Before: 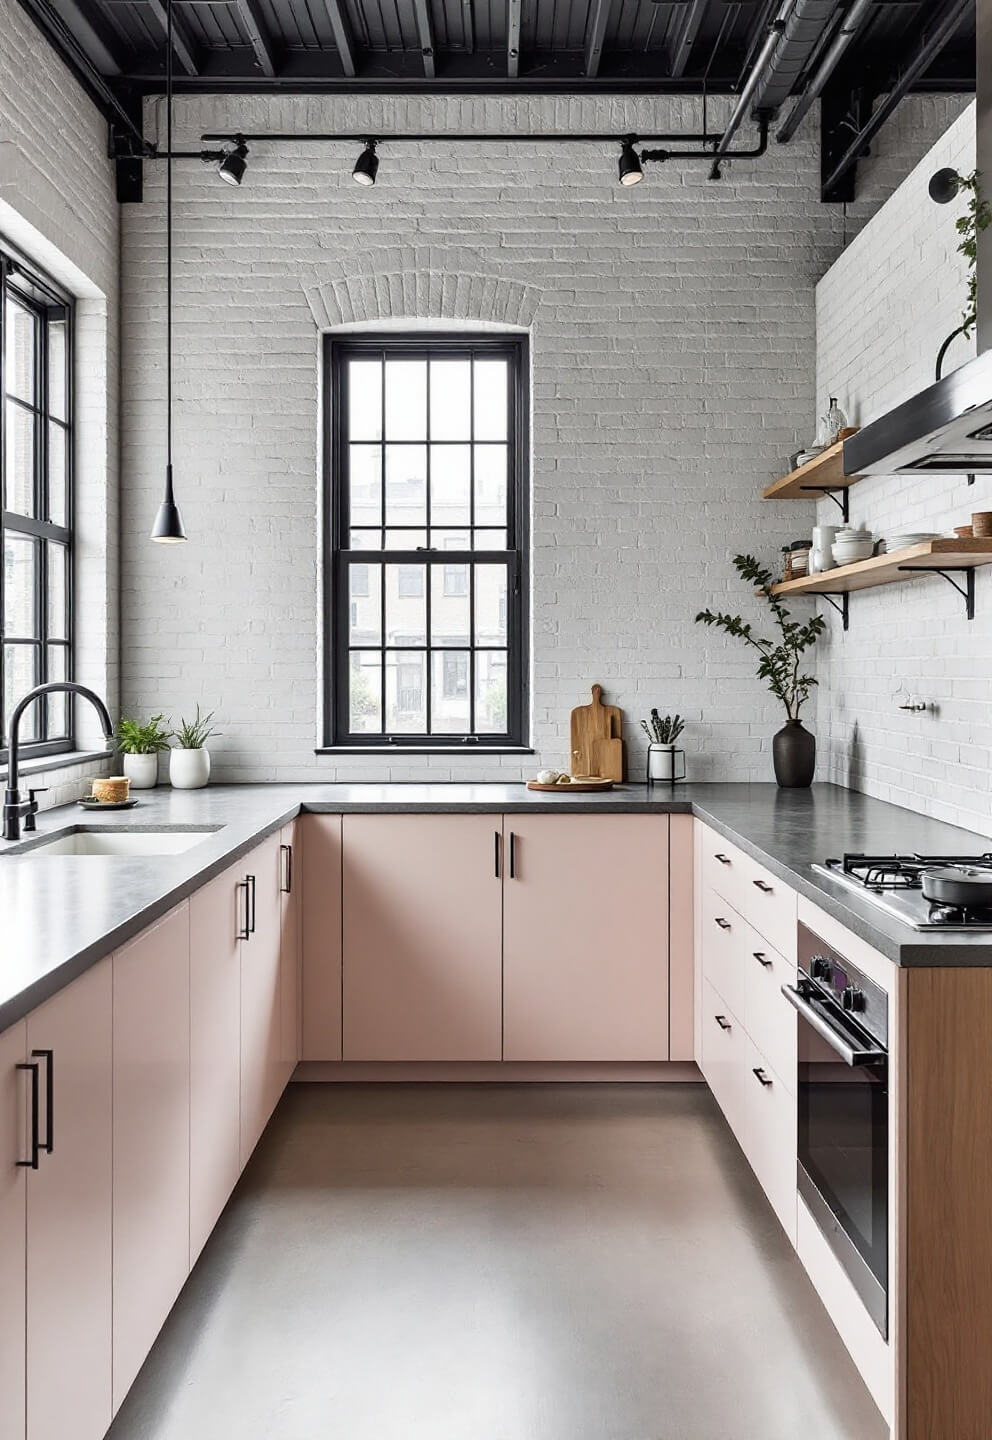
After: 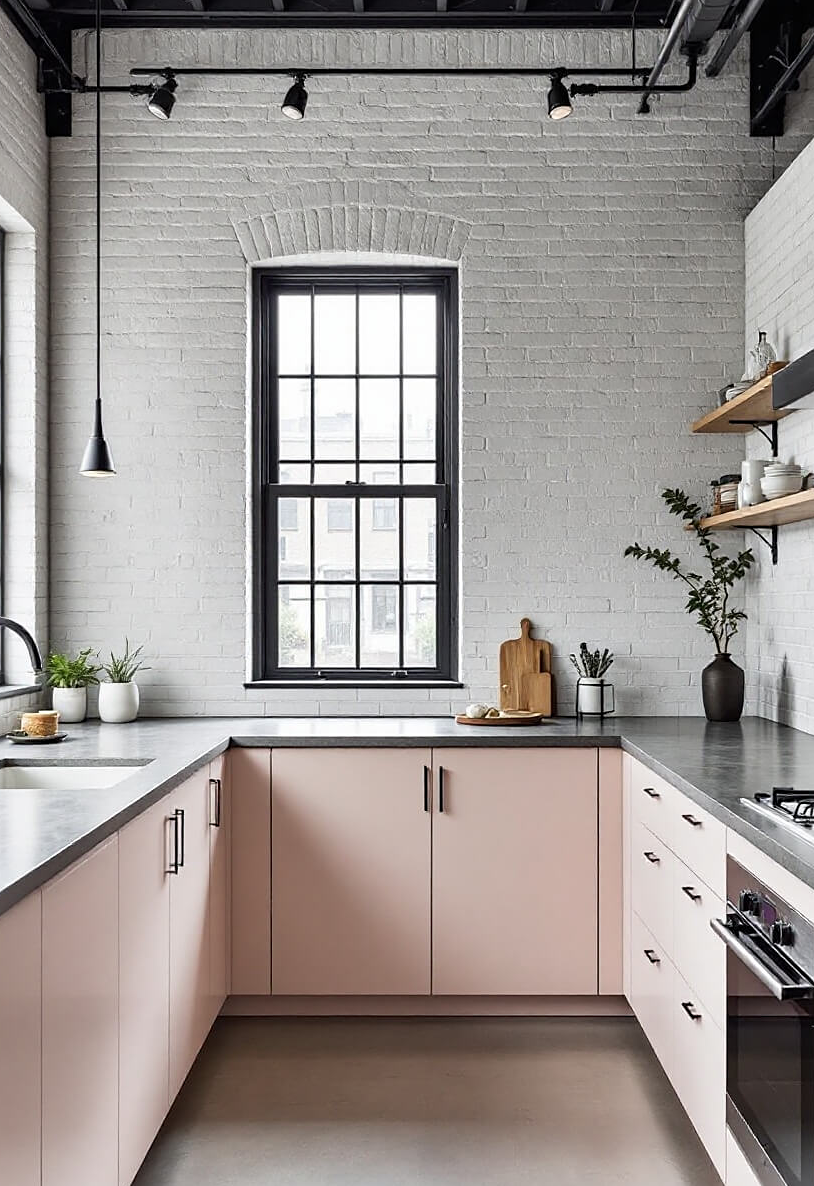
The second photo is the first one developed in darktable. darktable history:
crop and rotate: left 7.253%, top 4.607%, right 10.605%, bottom 12.985%
sharpen: amount 0.209
